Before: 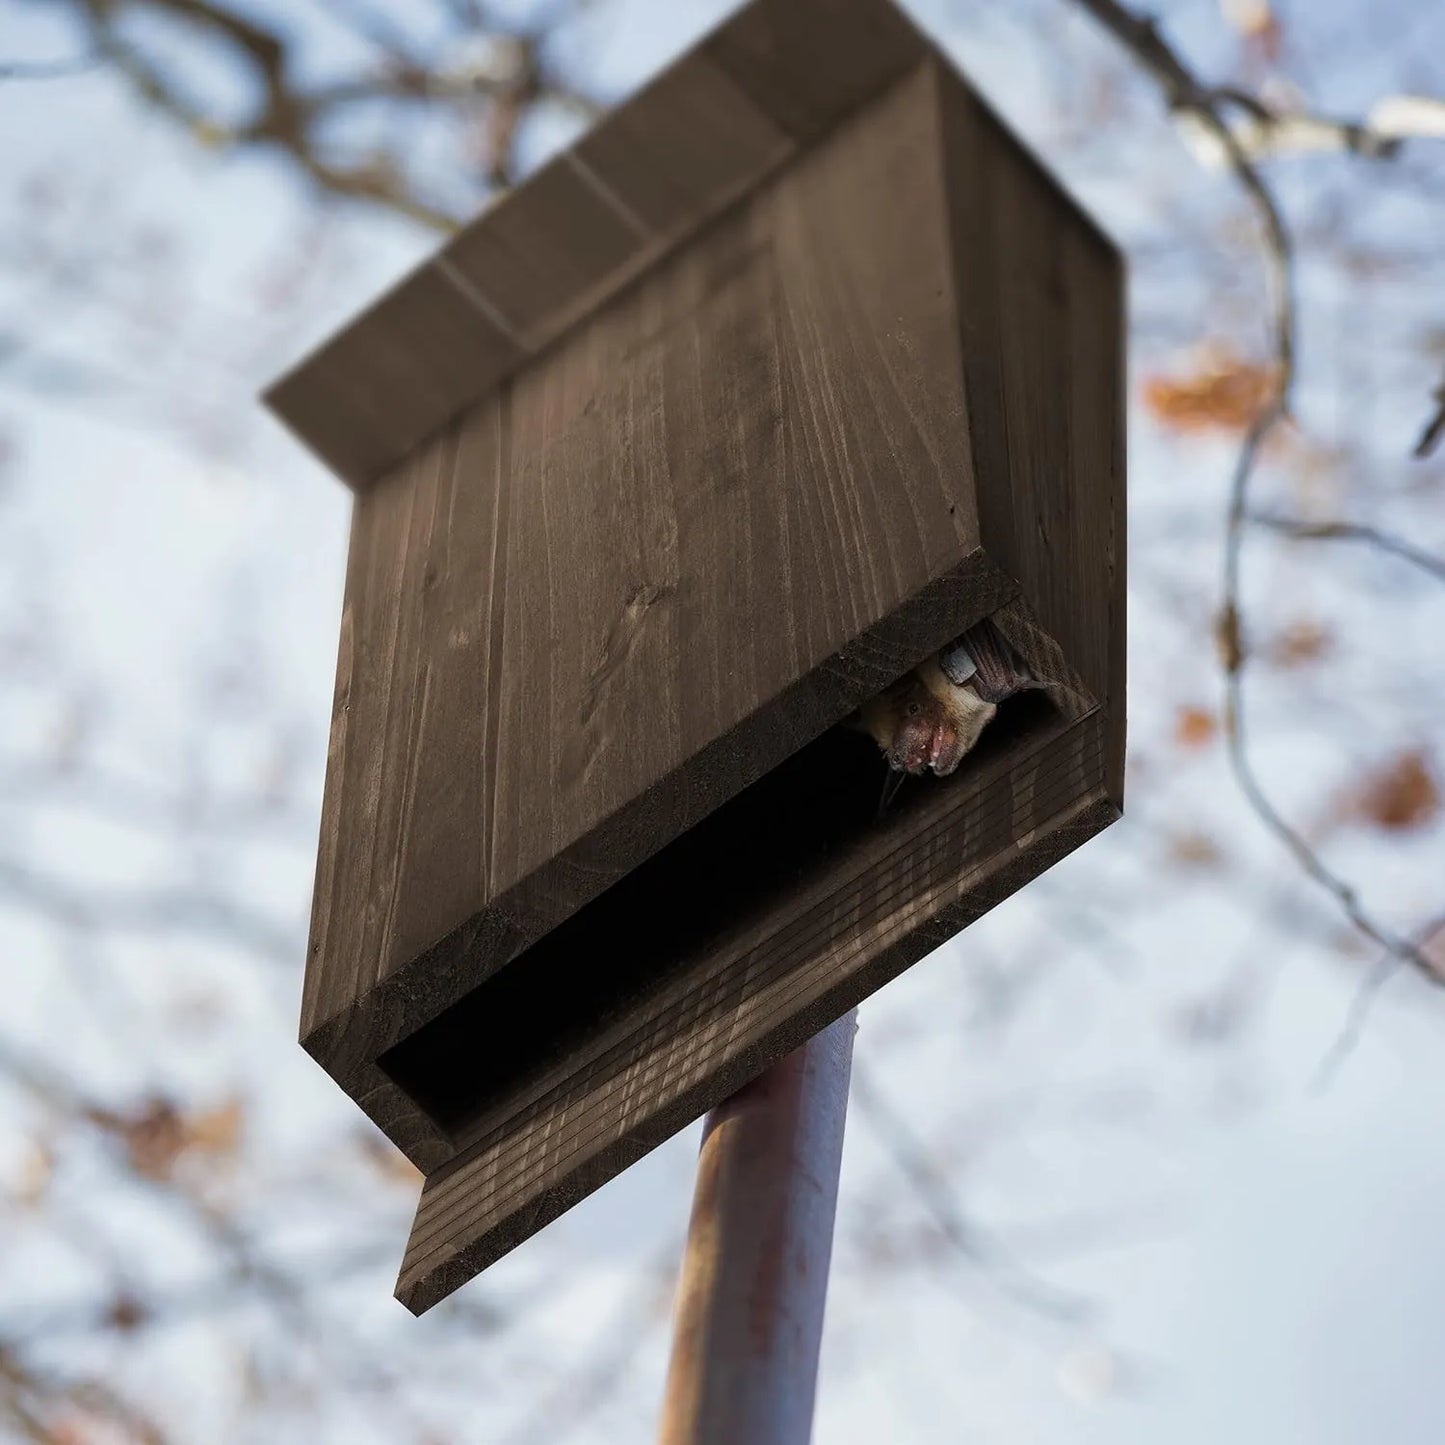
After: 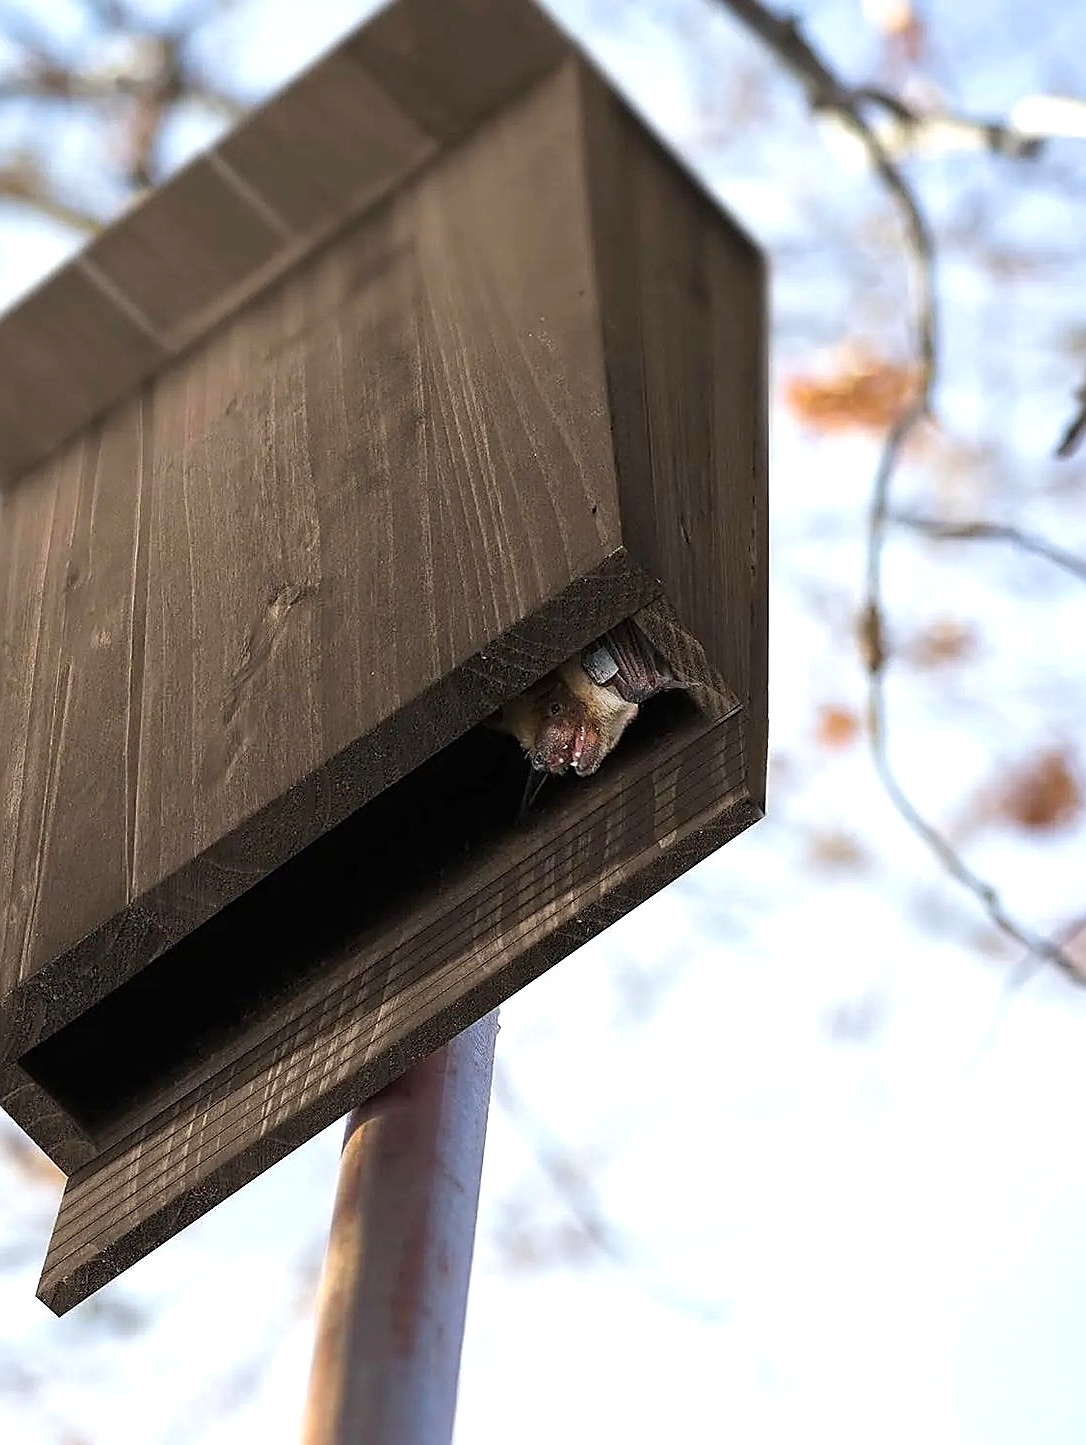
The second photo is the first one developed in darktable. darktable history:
exposure: black level correction 0, exposure 0.695 EV, compensate highlight preservation false
sharpen: radius 1.4, amount 1.264, threshold 0.711
crop and rotate: left 24.794%
